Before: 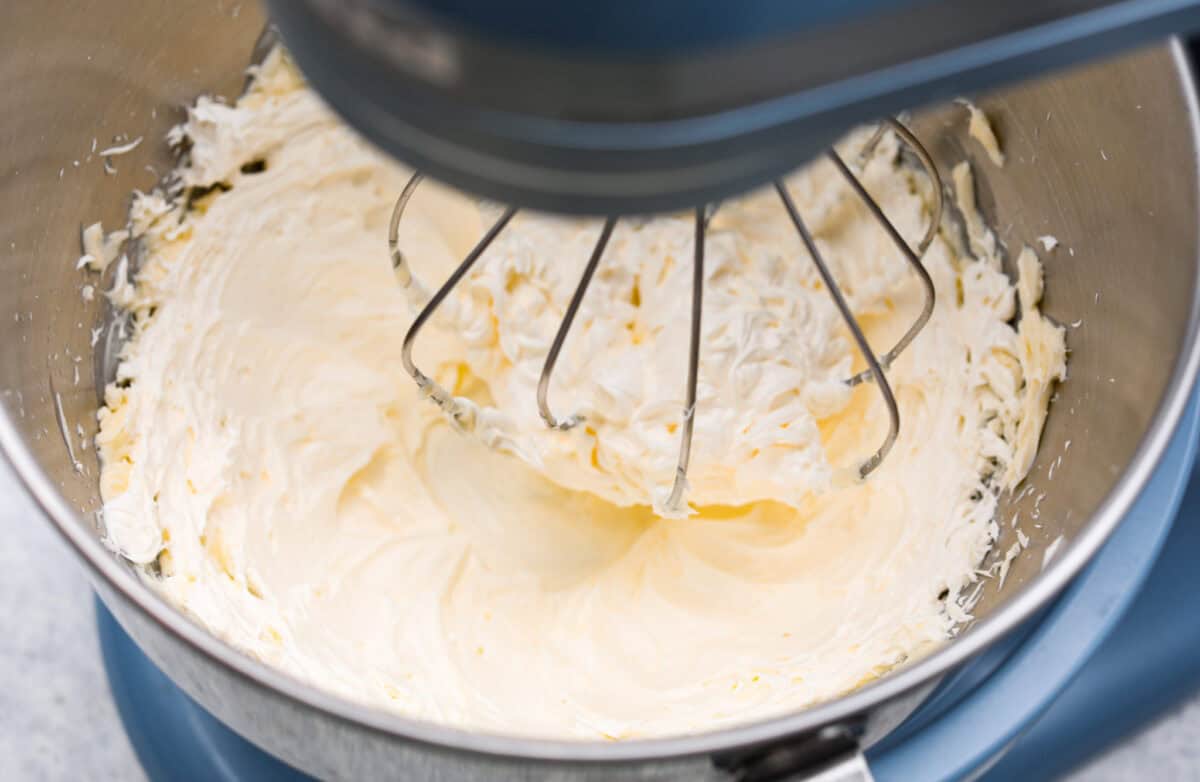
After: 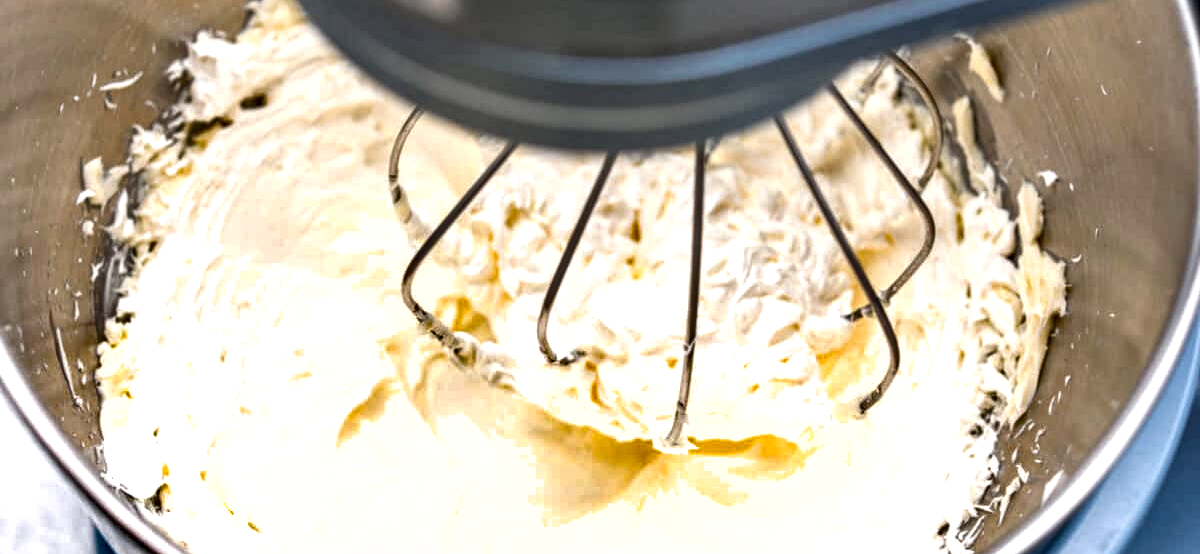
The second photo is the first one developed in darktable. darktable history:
local contrast: detail 160%
exposure: exposure 0.49 EV, compensate highlight preservation false
crop and rotate: top 8.425%, bottom 20.677%
shadows and highlights: shadows 39.72, highlights -52.78, low approximation 0.01, soften with gaussian
base curve: curves: ch0 [(0, 0) (0.283, 0.295) (1, 1)], preserve colors none
sharpen: radius 5.367, amount 0.315, threshold 26.569
